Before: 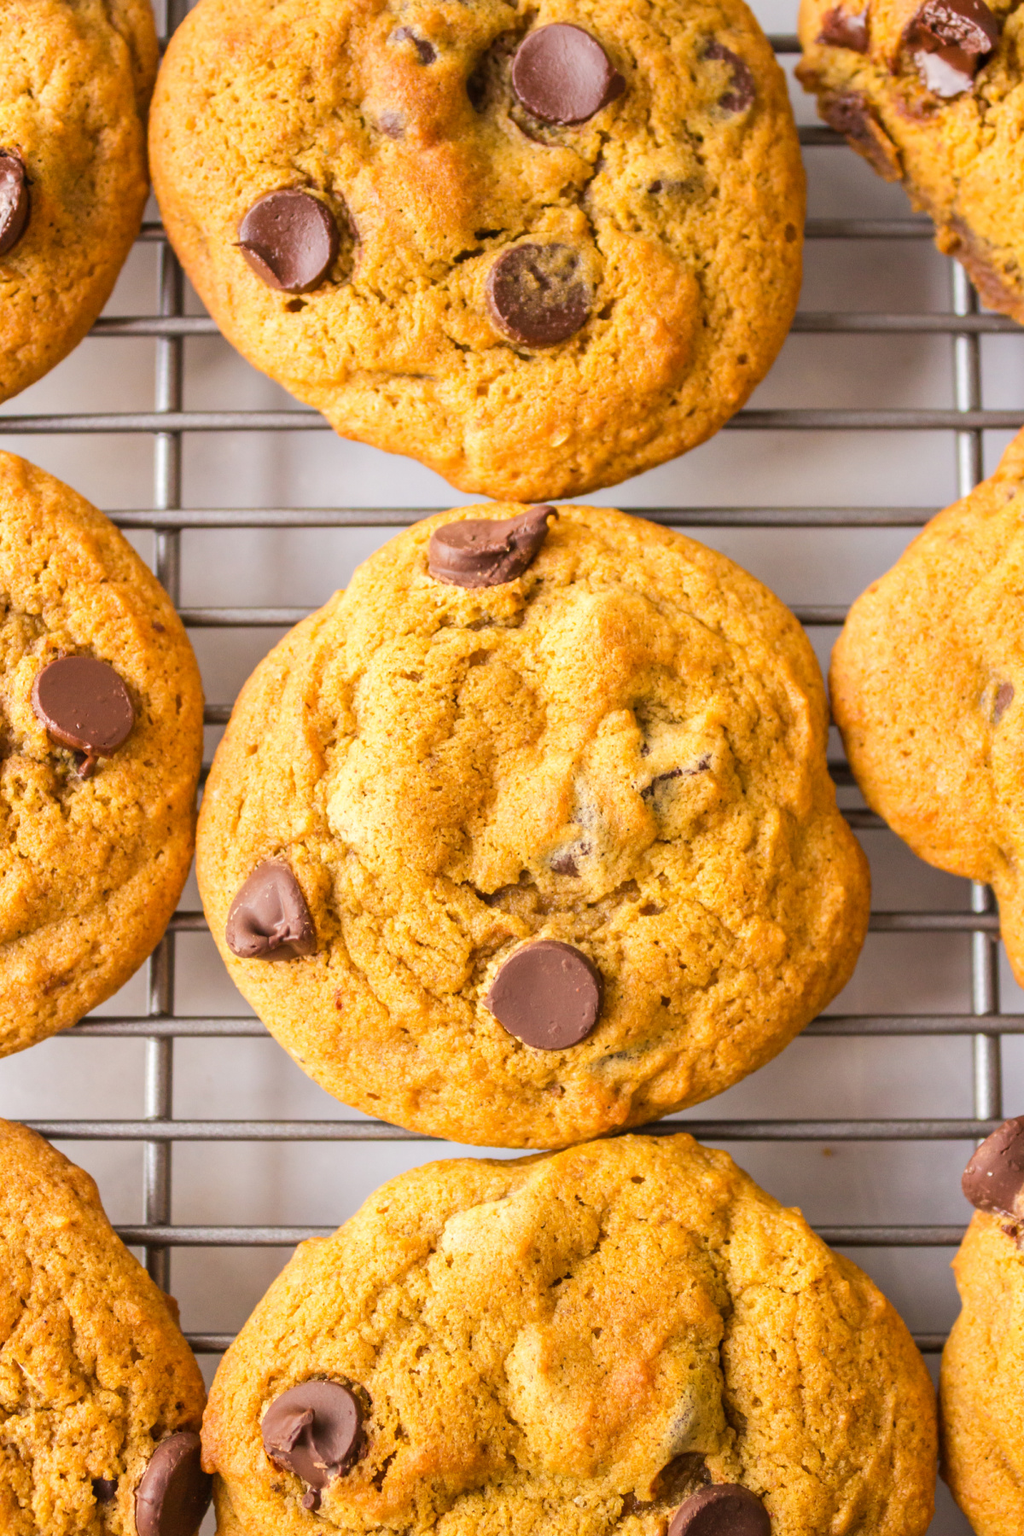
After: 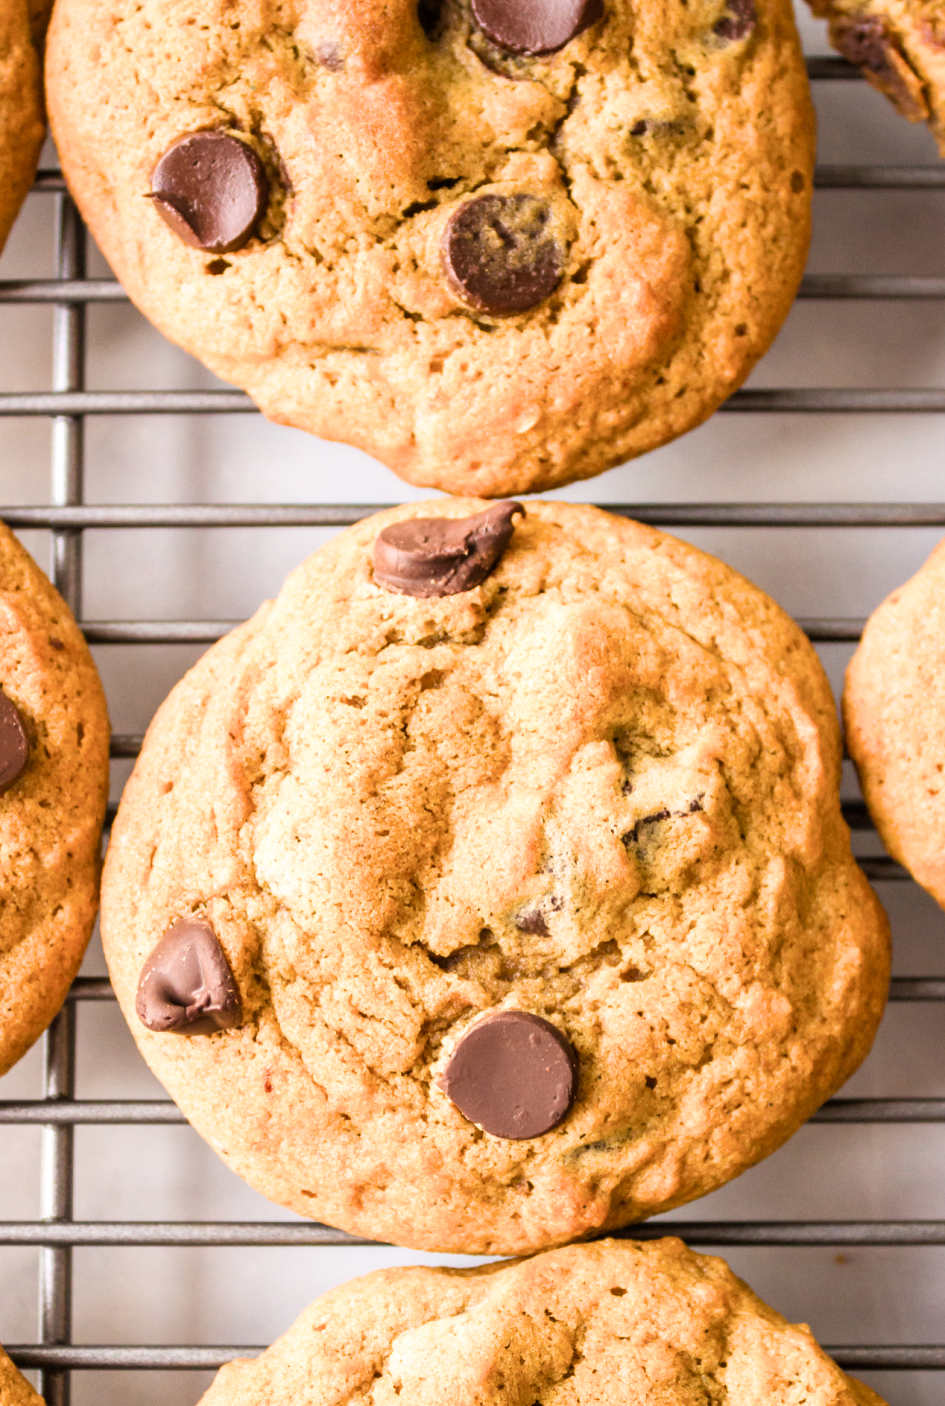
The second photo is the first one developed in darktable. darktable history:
filmic rgb: white relative exposure 2.34 EV, hardness 6.59
crop and rotate: left 10.77%, top 5.1%, right 10.41%, bottom 16.76%
